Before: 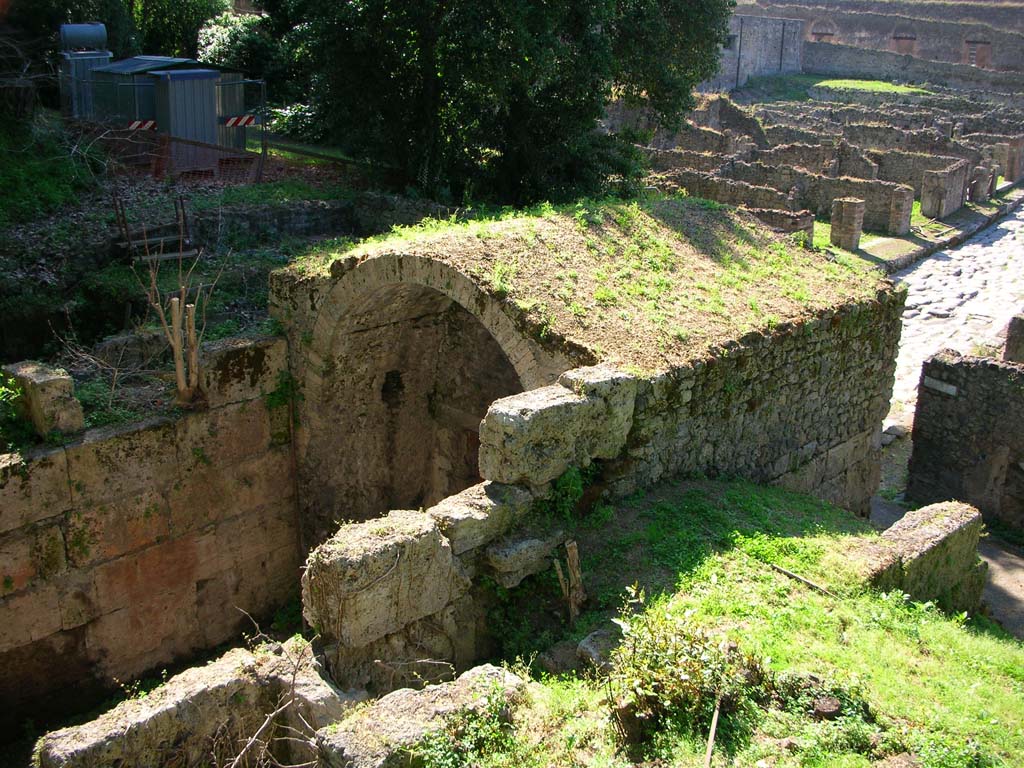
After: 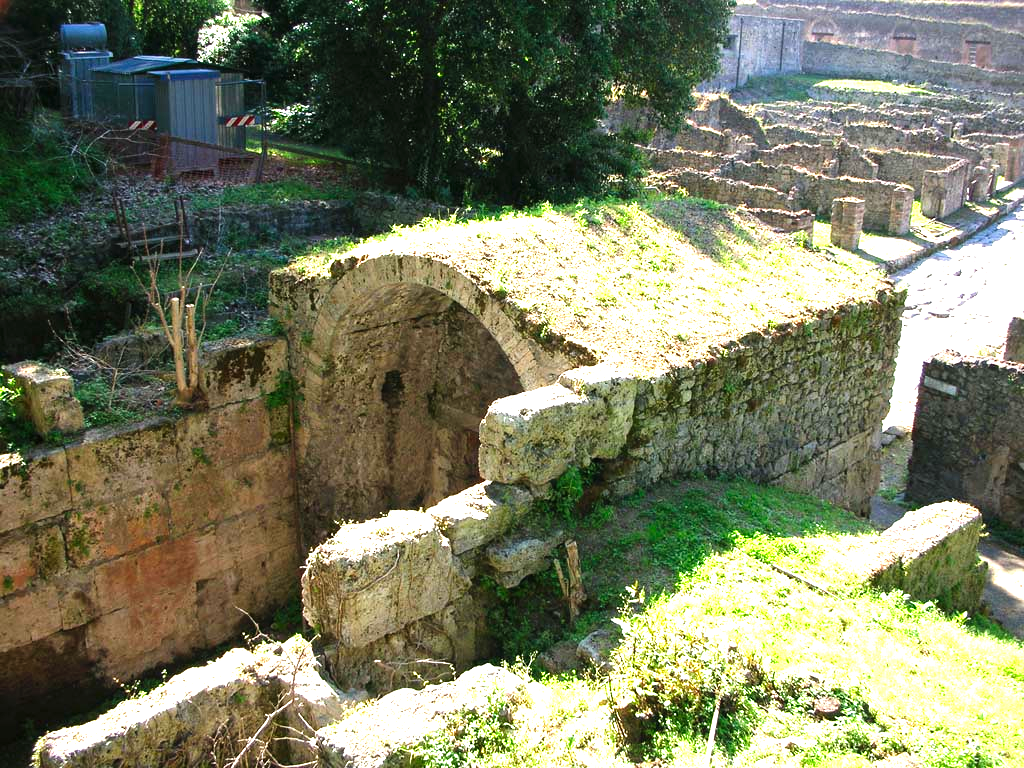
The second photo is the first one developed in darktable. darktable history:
levels: levels [0, 0.476, 0.951]
tone curve: curves: ch0 [(0, 0) (0.003, 0.002) (0.011, 0.009) (0.025, 0.021) (0.044, 0.037) (0.069, 0.058) (0.1, 0.083) (0.136, 0.122) (0.177, 0.165) (0.224, 0.216) (0.277, 0.277) (0.335, 0.344) (0.399, 0.418) (0.468, 0.499) (0.543, 0.586) (0.623, 0.679) (0.709, 0.779) (0.801, 0.877) (0.898, 0.977) (1, 1)], preserve colors none
exposure: black level correction -0.001, exposure 0.906 EV, compensate exposure bias true, compensate highlight preservation false
